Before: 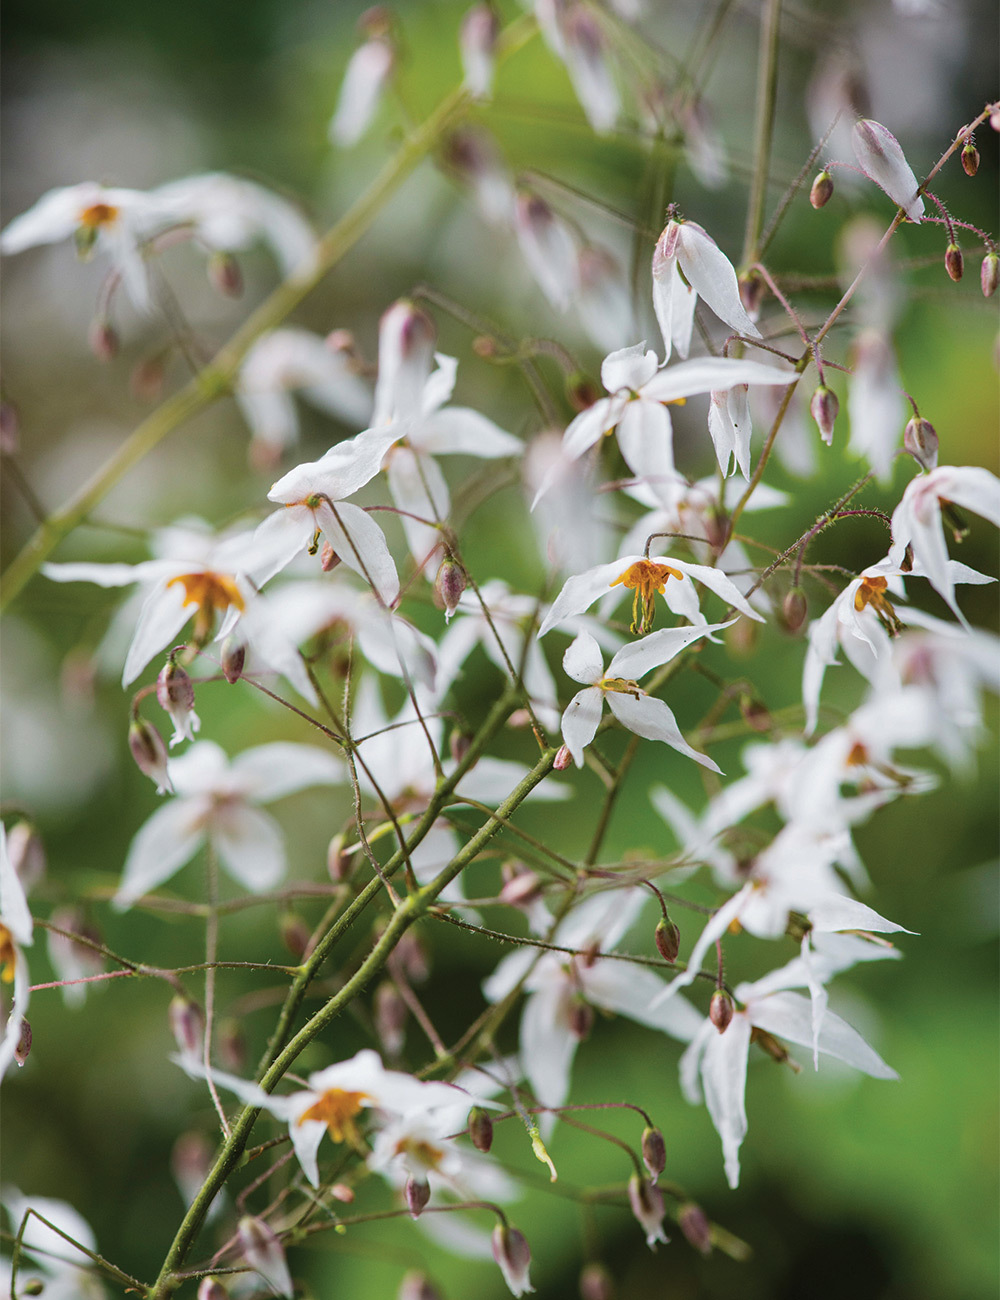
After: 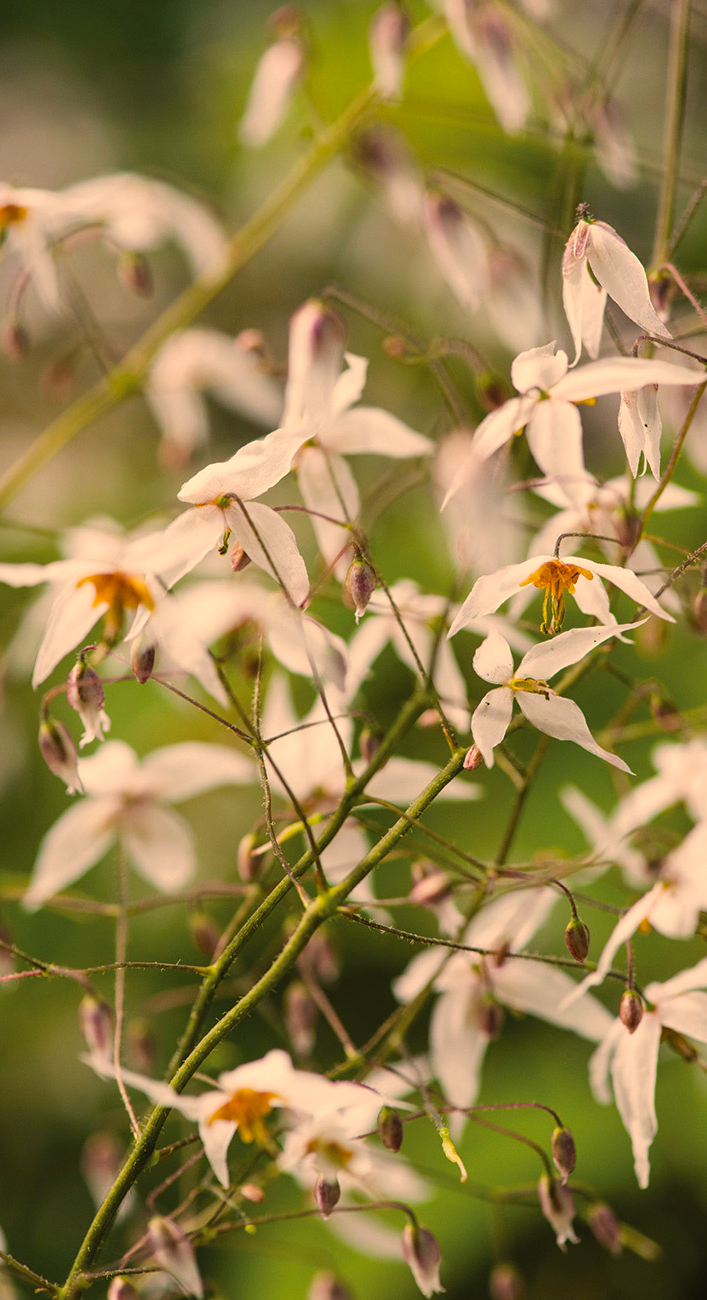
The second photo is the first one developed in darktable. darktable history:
crop and rotate: left 9.061%, right 20.142%
color correction: highlights a* 15, highlights b* 31.55
